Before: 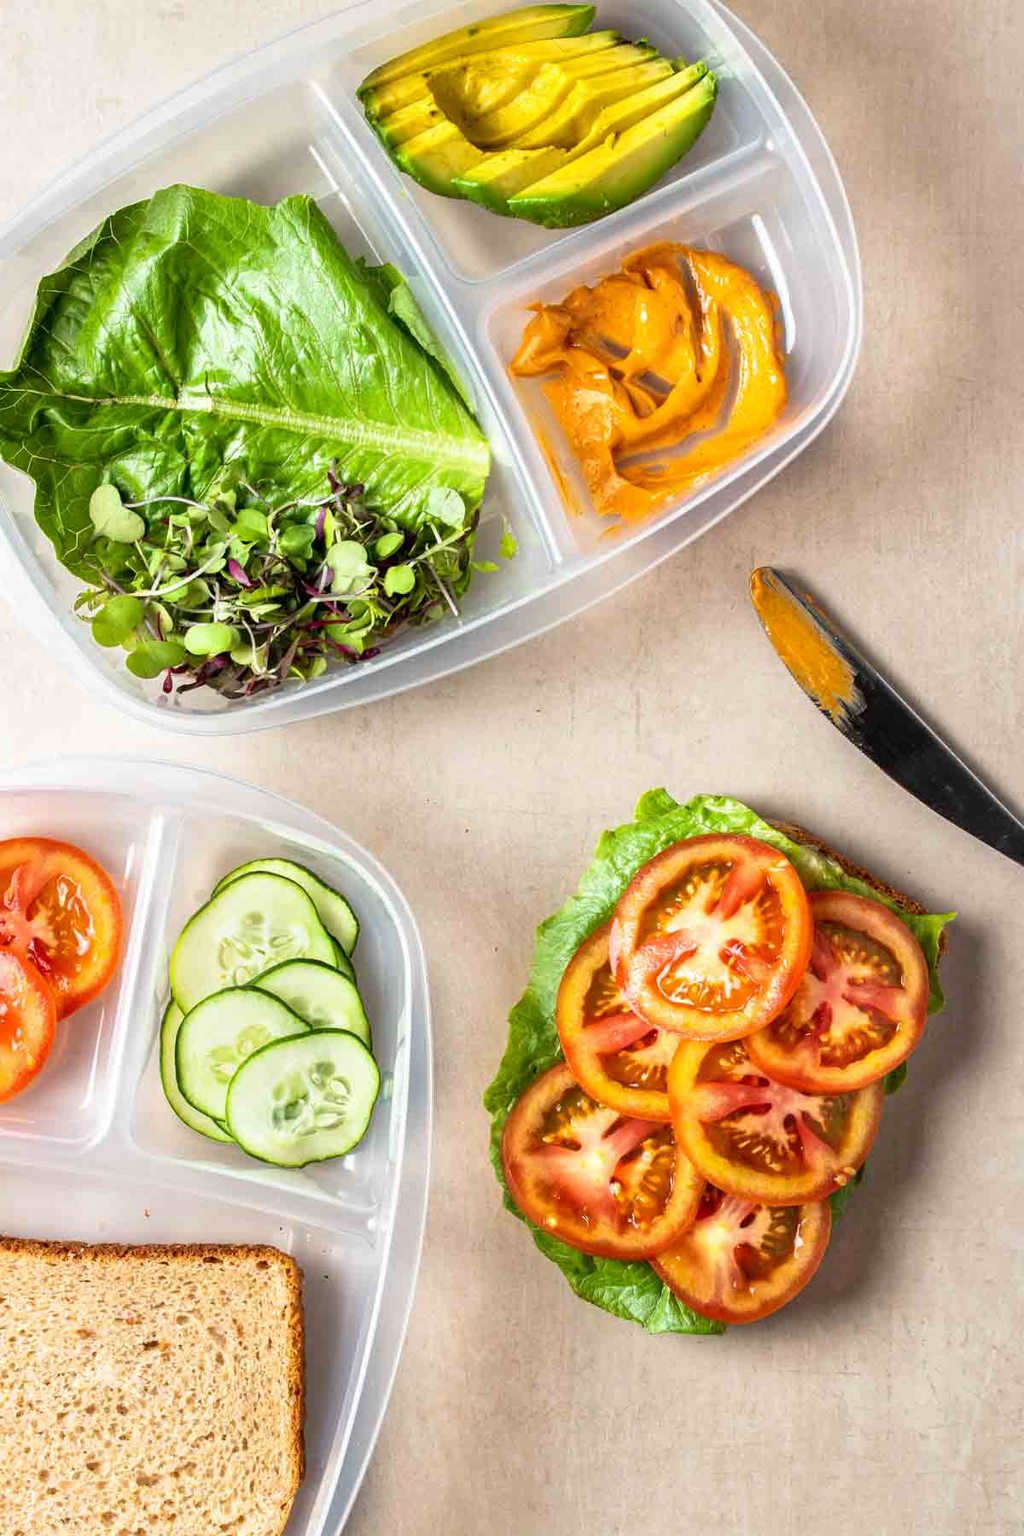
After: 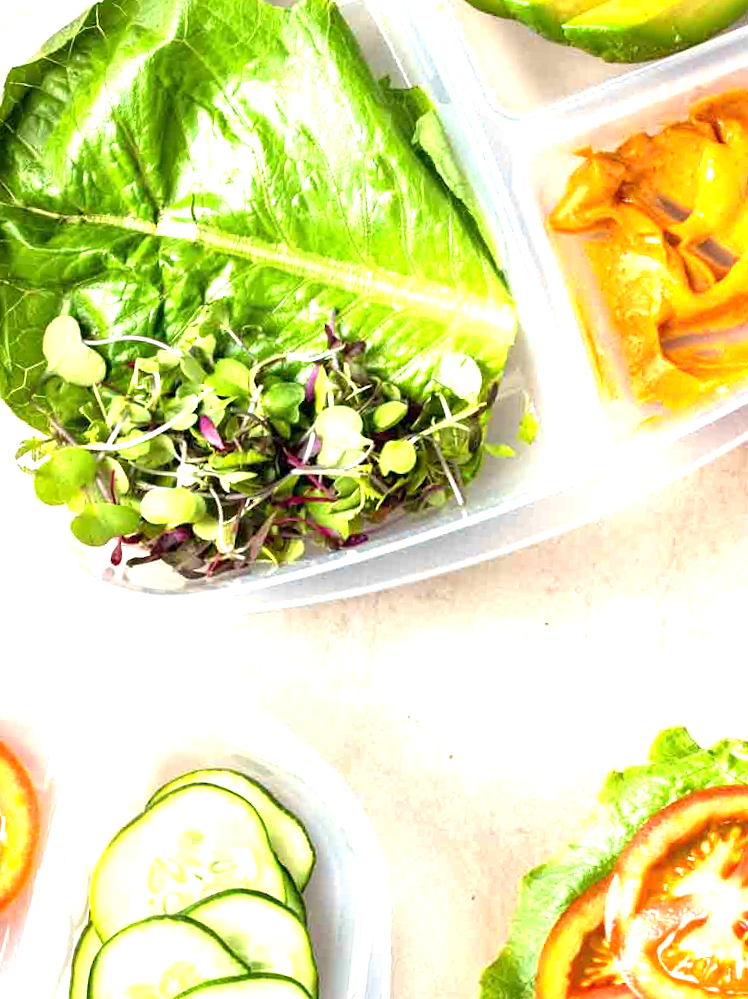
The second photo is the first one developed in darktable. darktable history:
crop and rotate: angle -4.99°, left 2.122%, top 6.945%, right 27.566%, bottom 30.519%
exposure: exposure 0.999 EV, compensate highlight preservation false
